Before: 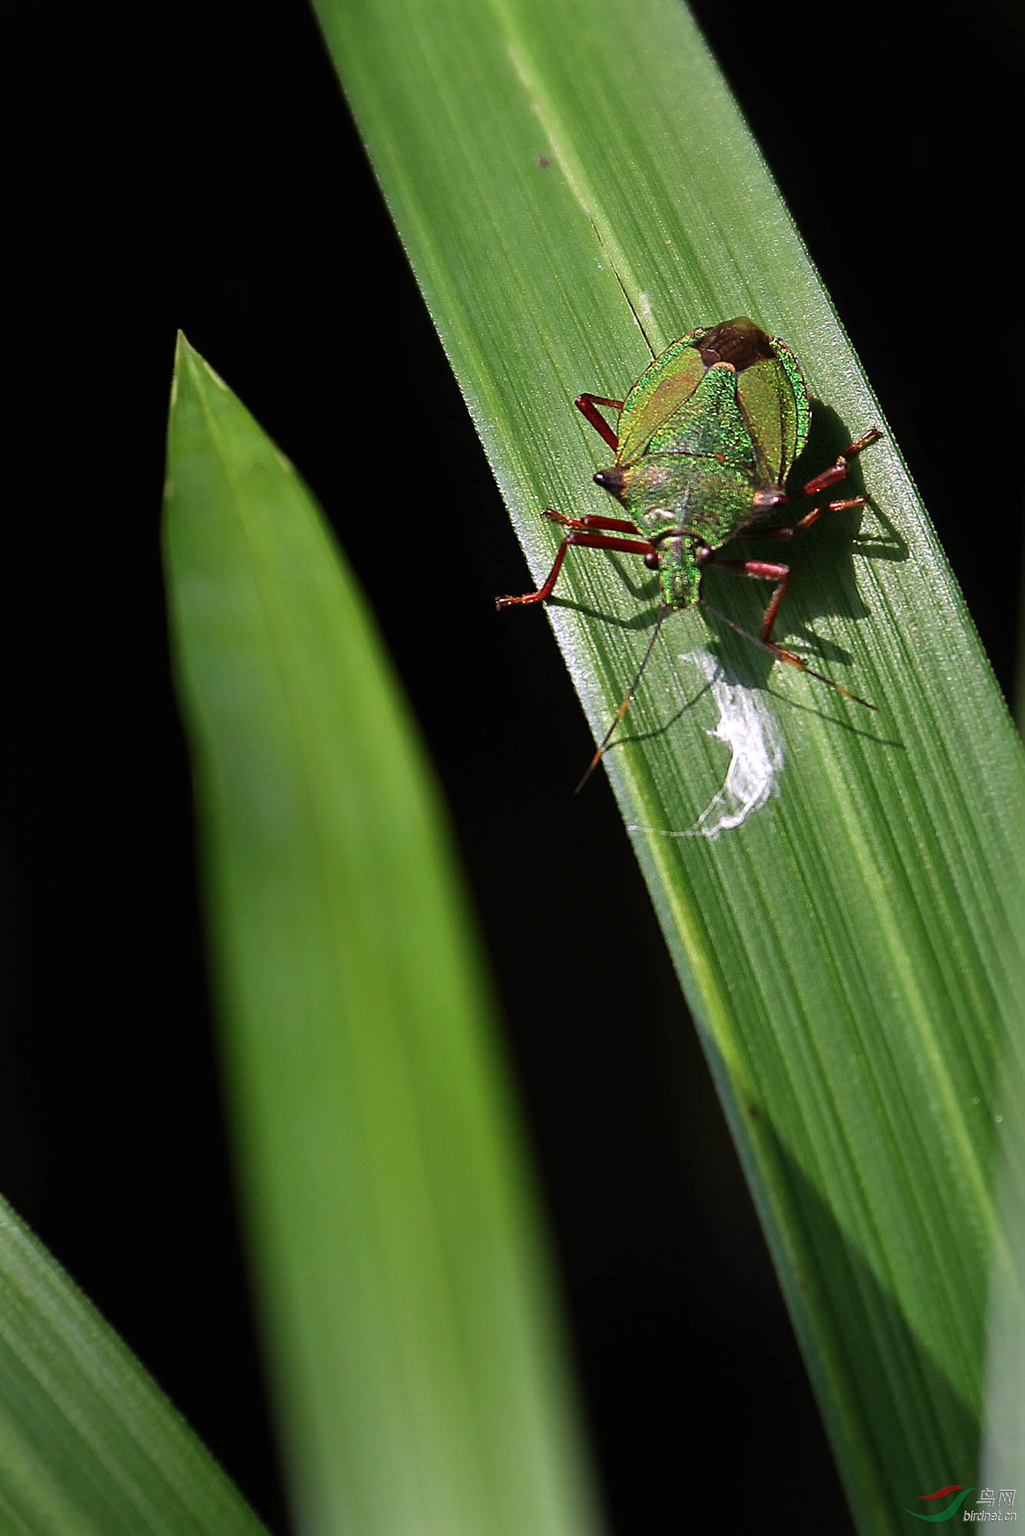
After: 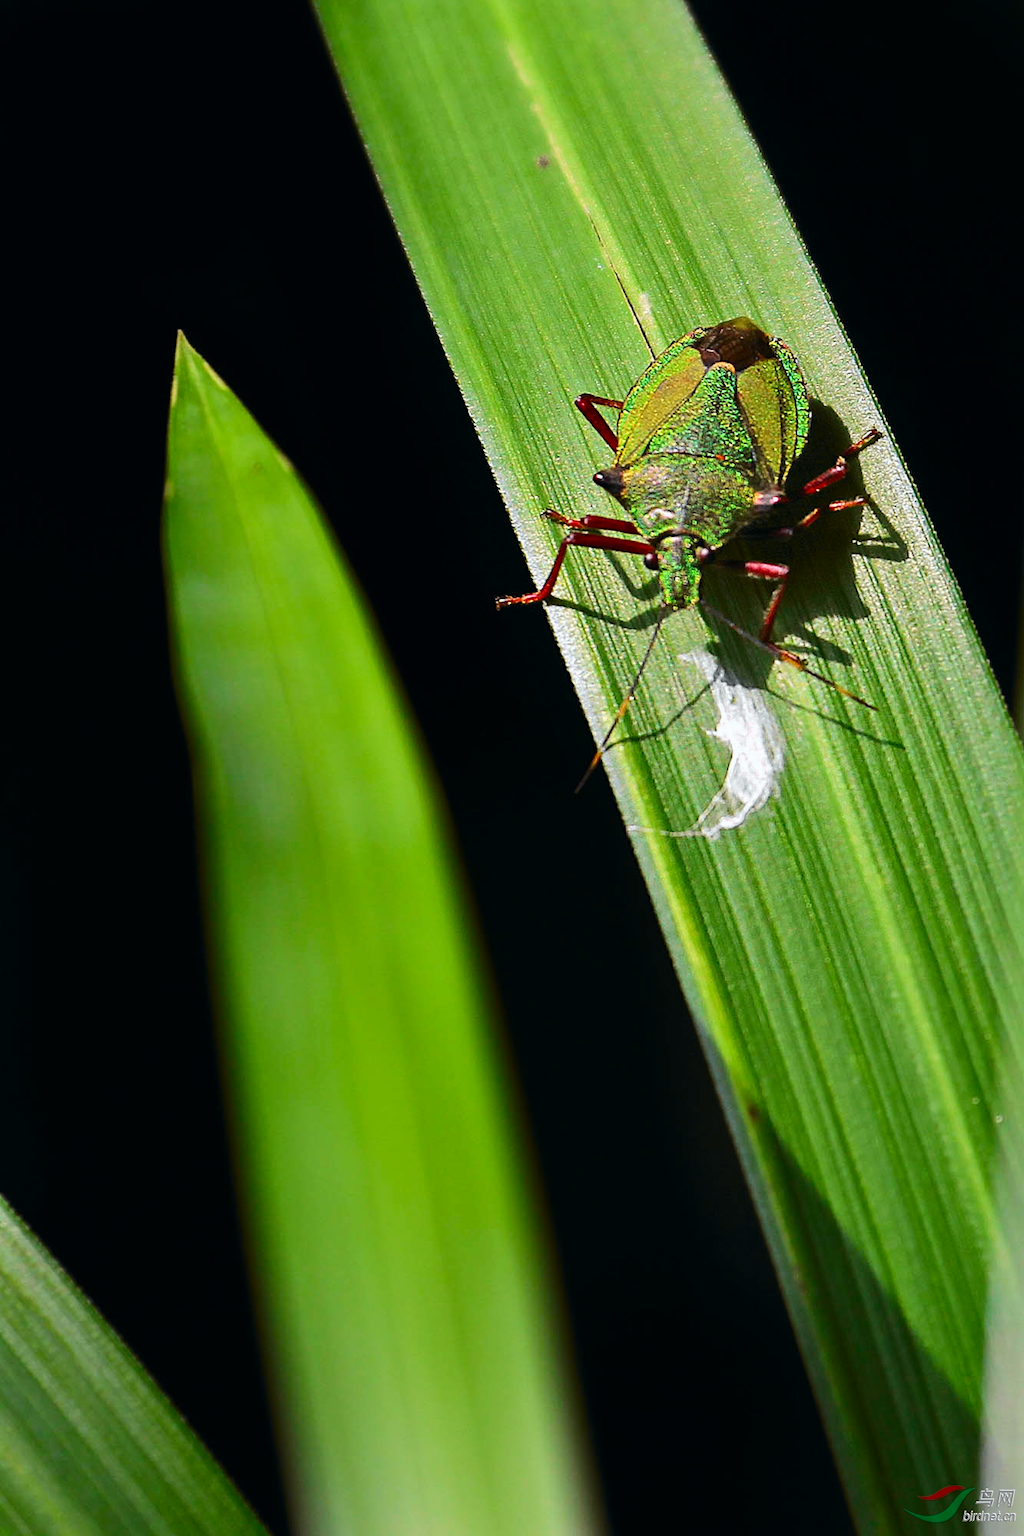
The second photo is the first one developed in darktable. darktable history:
tone curve: curves: ch0 [(0, 0) (0.071, 0.06) (0.253, 0.242) (0.437, 0.498) (0.55, 0.644) (0.657, 0.749) (0.823, 0.876) (1, 0.99)]; ch1 [(0, 0) (0.346, 0.307) (0.408, 0.369) (0.453, 0.457) (0.476, 0.489) (0.502, 0.493) (0.521, 0.515) (0.537, 0.531) (0.612, 0.641) (0.676, 0.728) (1, 1)]; ch2 [(0, 0) (0.346, 0.34) (0.434, 0.46) (0.485, 0.494) (0.5, 0.494) (0.511, 0.504) (0.537, 0.551) (0.579, 0.599) (0.625, 0.686) (1, 1)], color space Lab, independent channels, preserve colors none
